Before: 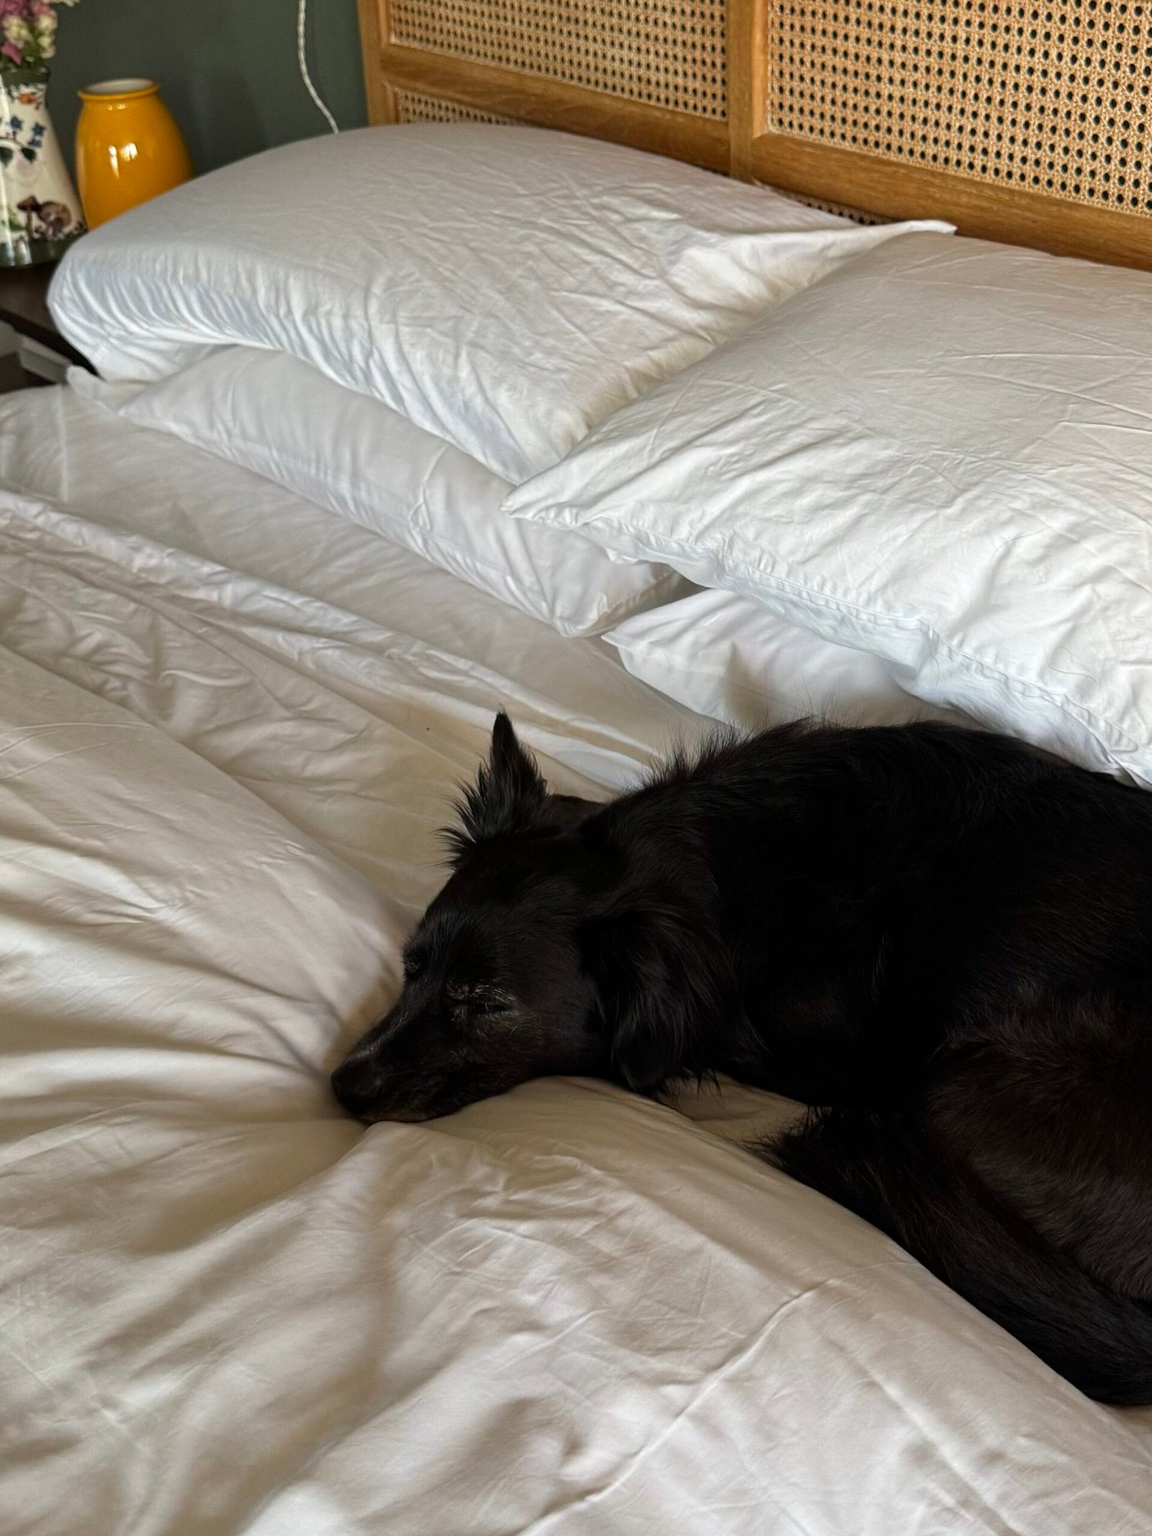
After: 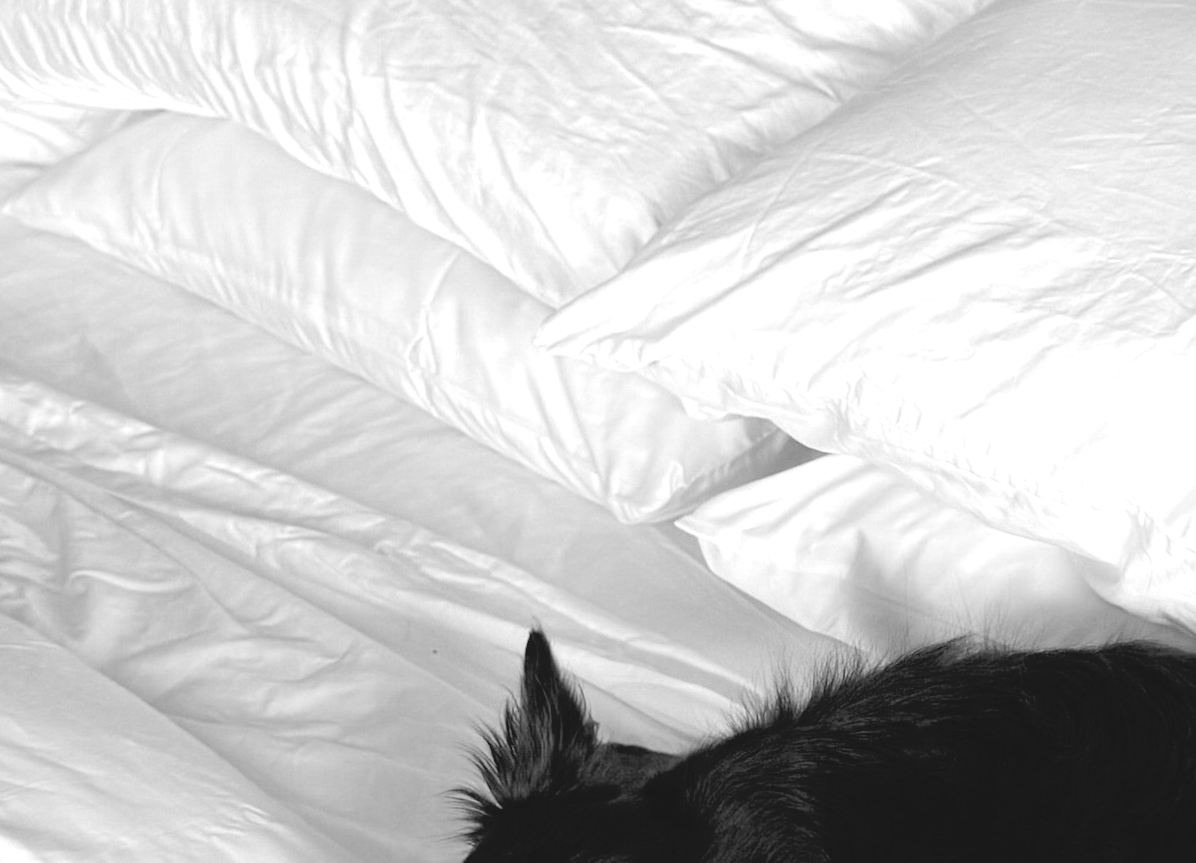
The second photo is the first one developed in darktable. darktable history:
exposure: exposure 0.4 EV, compensate highlight preservation false
color balance rgb: linear chroma grading › global chroma 8.12%, perceptual saturation grading › global saturation 9.07%, perceptual saturation grading › highlights -13.84%, perceptual saturation grading › mid-tones 14.88%, perceptual saturation grading › shadows 22.8%, perceptual brilliance grading › highlights 2.61%, global vibrance 12.07%
rotate and perspective: rotation 0.074°, lens shift (vertical) 0.096, lens shift (horizontal) -0.041, crop left 0.043, crop right 0.952, crop top 0.024, crop bottom 0.979
color correction: highlights a* 4.02, highlights b* 4.98, shadows a* -7.55, shadows b* 4.98
monochrome: on, module defaults
color balance: lift [1, 1.011, 0.999, 0.989], gamma [1.109, 1.045, 1.039, 0.955], gain [0.917, 0.936, 0.952, 1.064], contrast 2.32%, contrast fulcrum 19%, output saturation 101%
levels: levels [0, 0.397, 0.955]
crop: left 7.036%, top 18.398%, right 14.379%, bottom 40.043%
